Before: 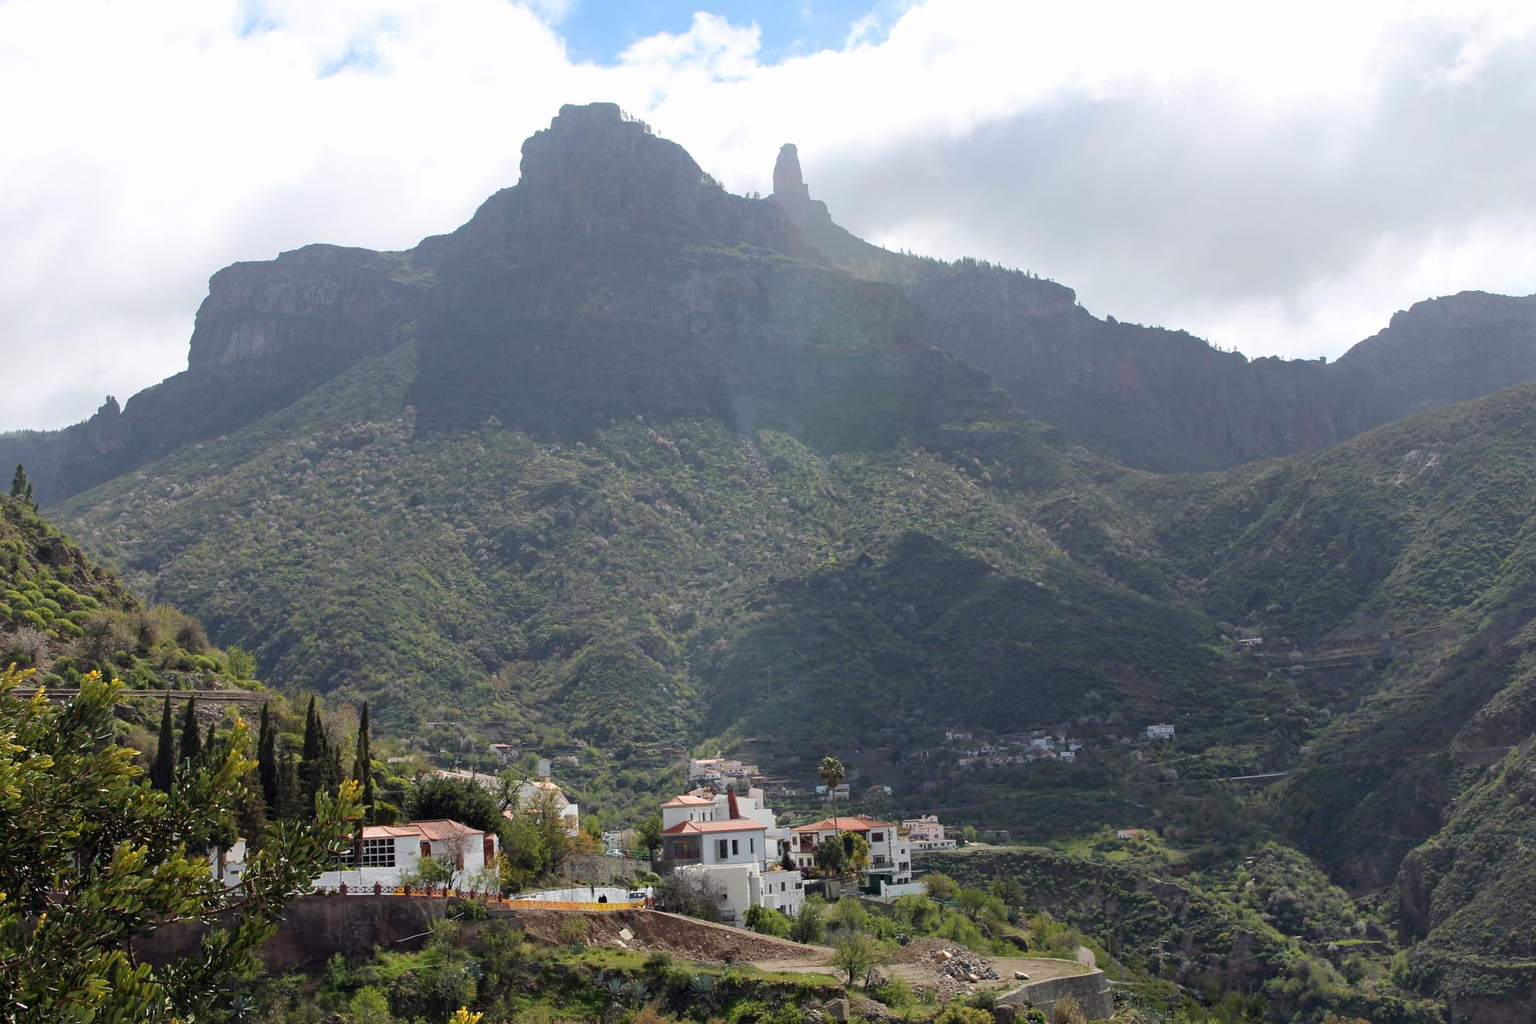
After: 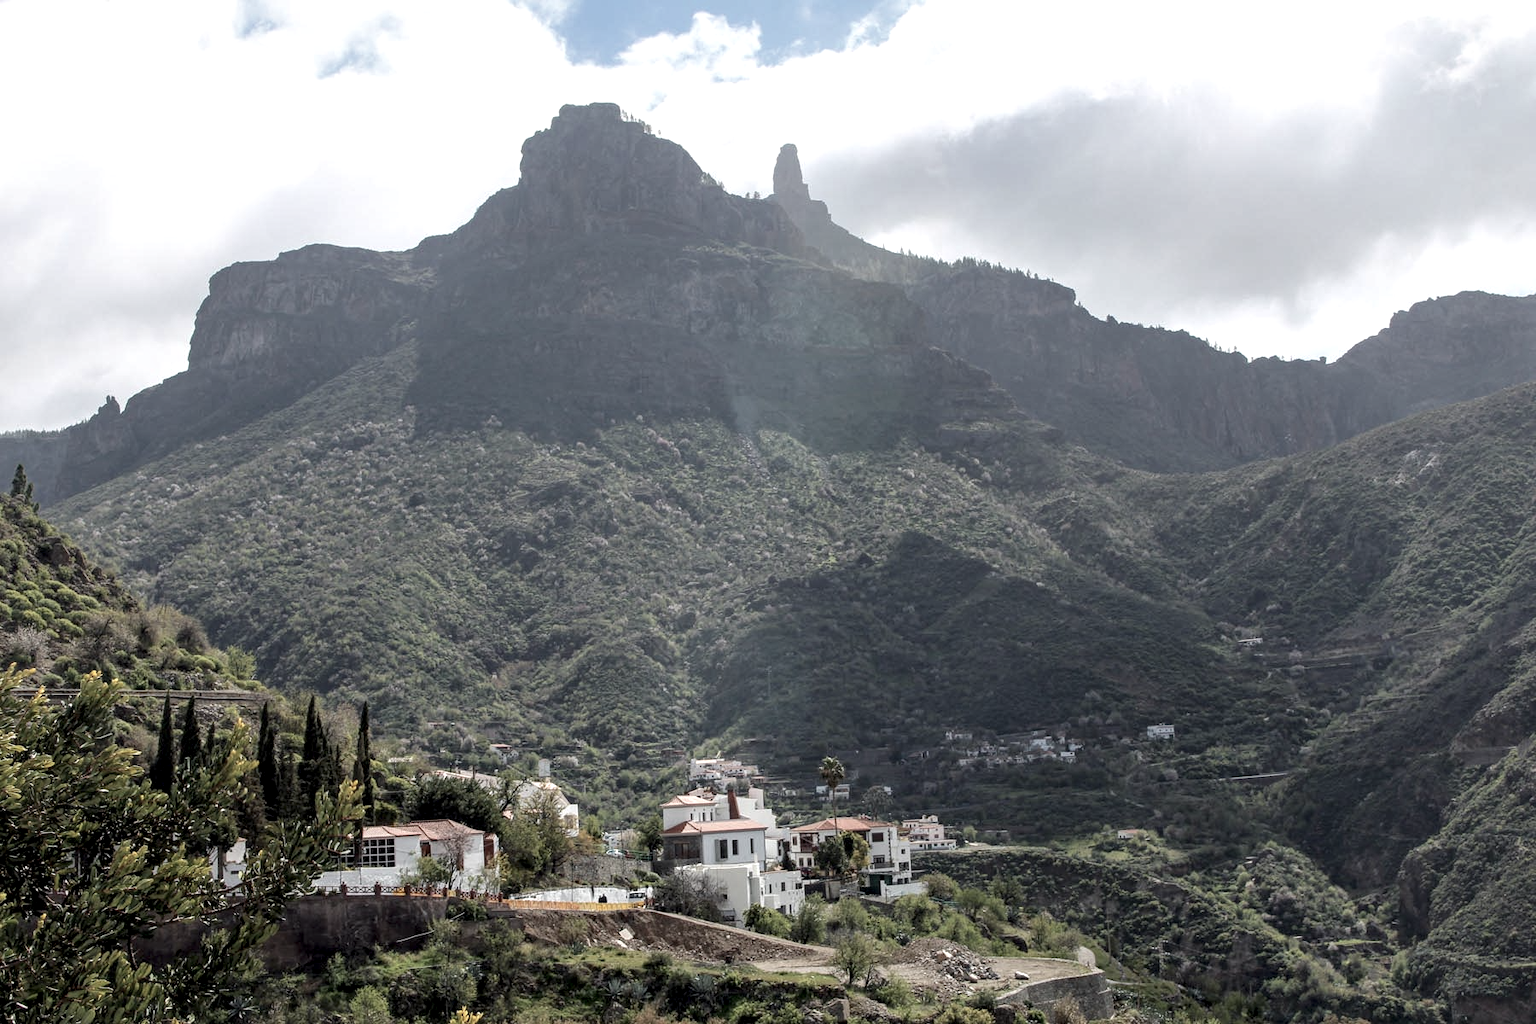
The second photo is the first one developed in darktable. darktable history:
color correction: highlights b* 0.067, saturation 0.618
local contrast: detail 150%
